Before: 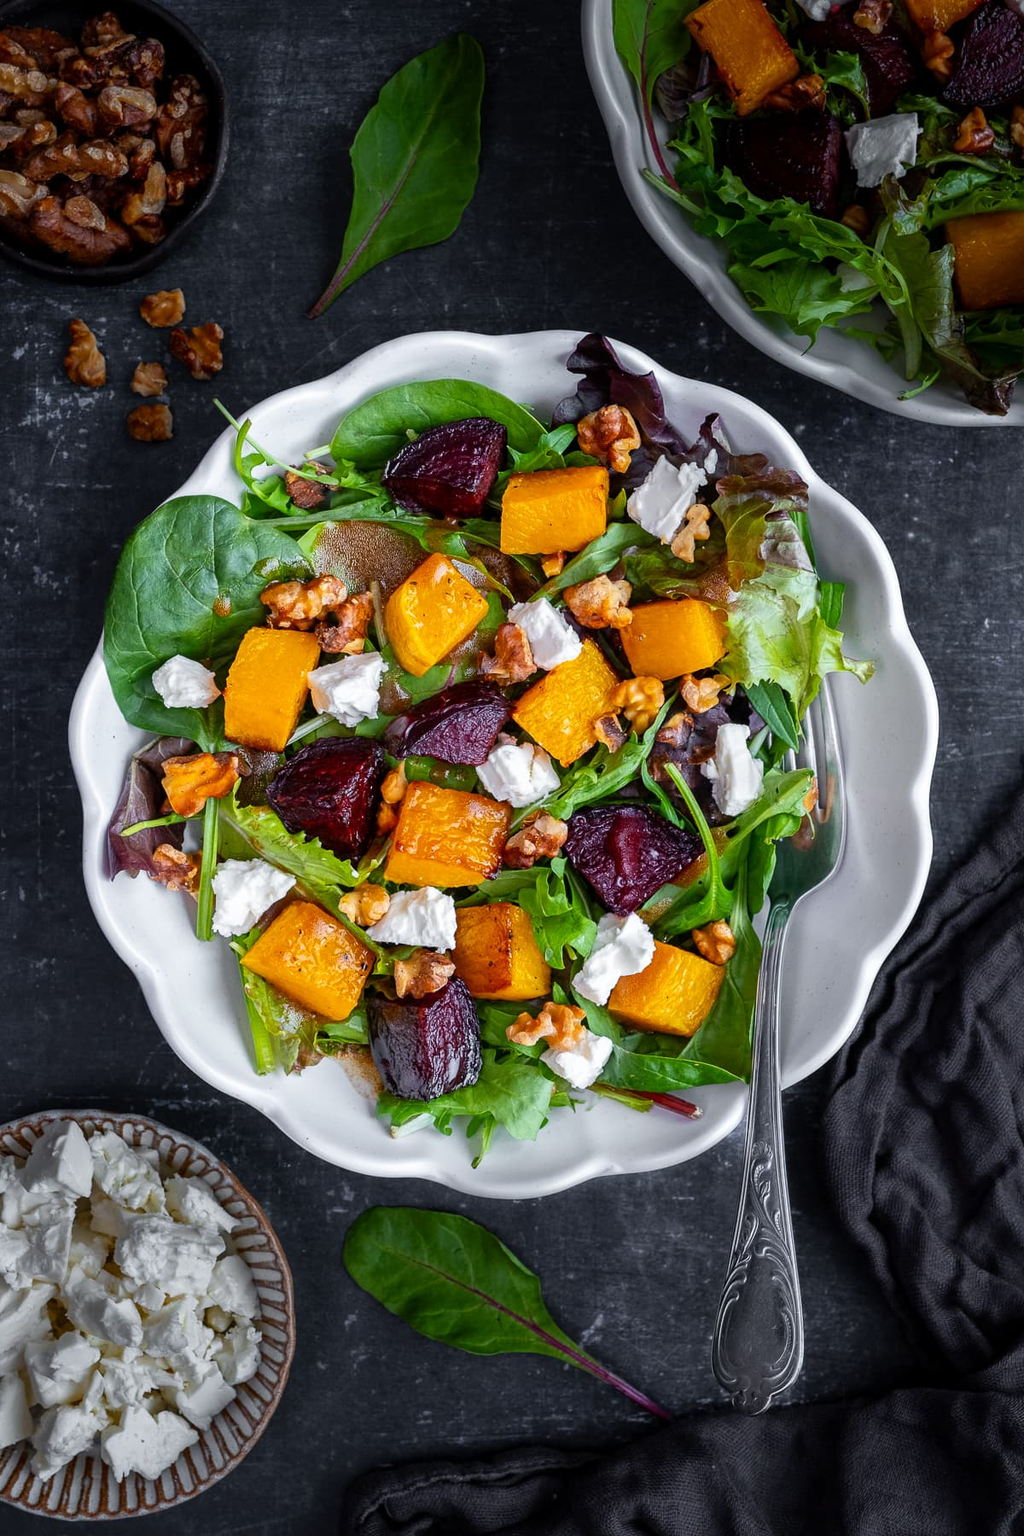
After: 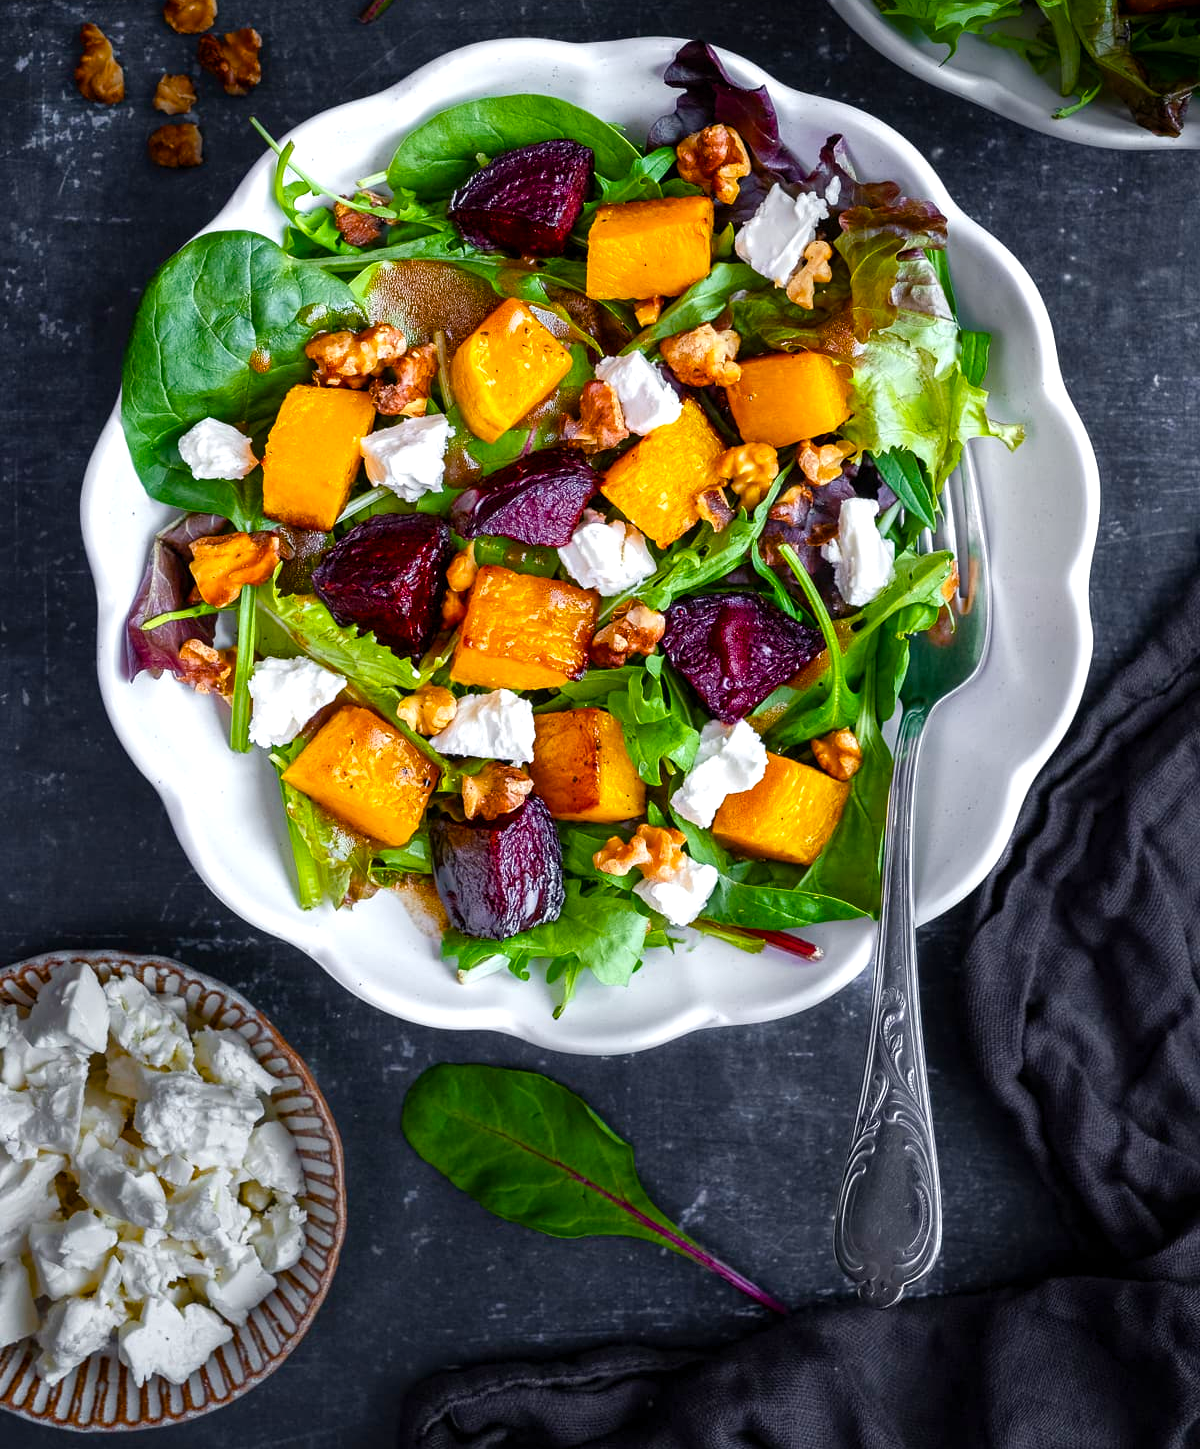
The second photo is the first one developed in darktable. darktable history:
crop and rotate: top 19.456%
color balance rgb: perceptual saturation grading › global saturation 0.677%, perceptual saturation grading › mid-tones 6.438%, perceptual saturation grading › shadows 72.146%, perceptual brilliance grading › global brilliance 9.877%
